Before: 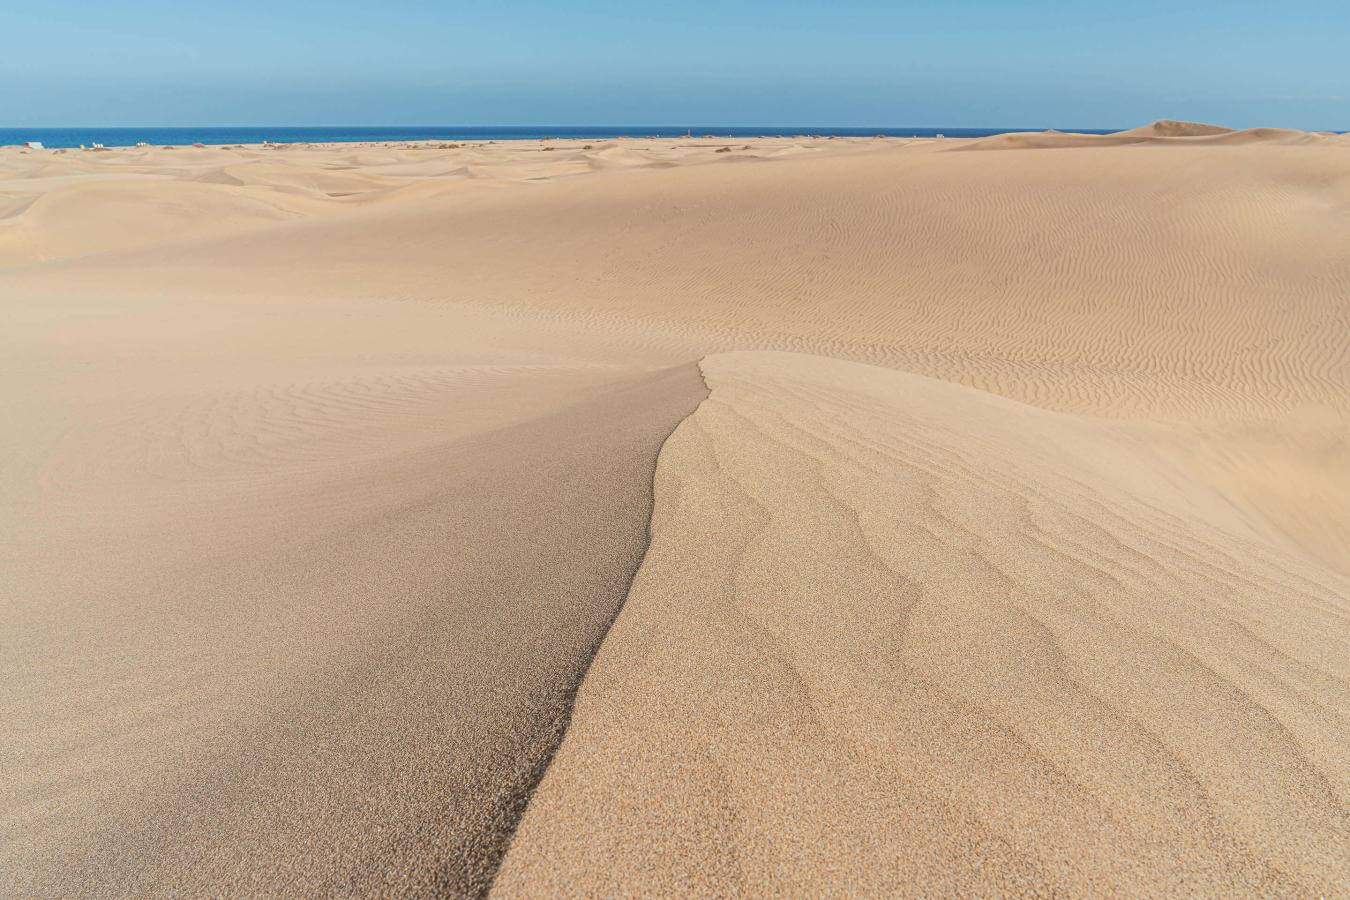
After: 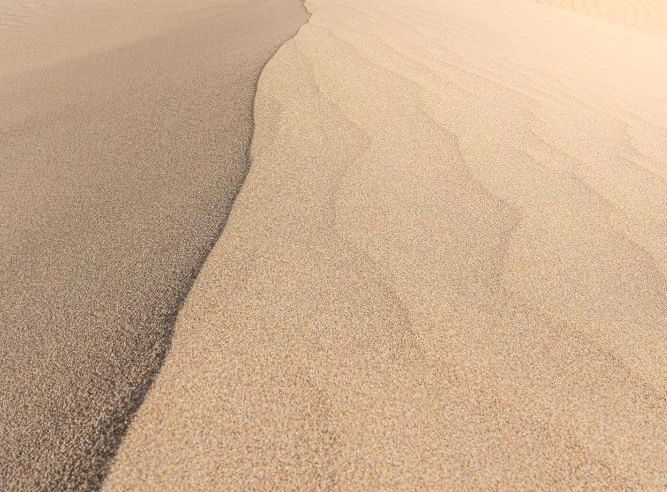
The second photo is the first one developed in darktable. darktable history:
crop: left 29.672%, top 41.786%, right 20.851%, bottom 3.487%
bloom: on, module defaults
